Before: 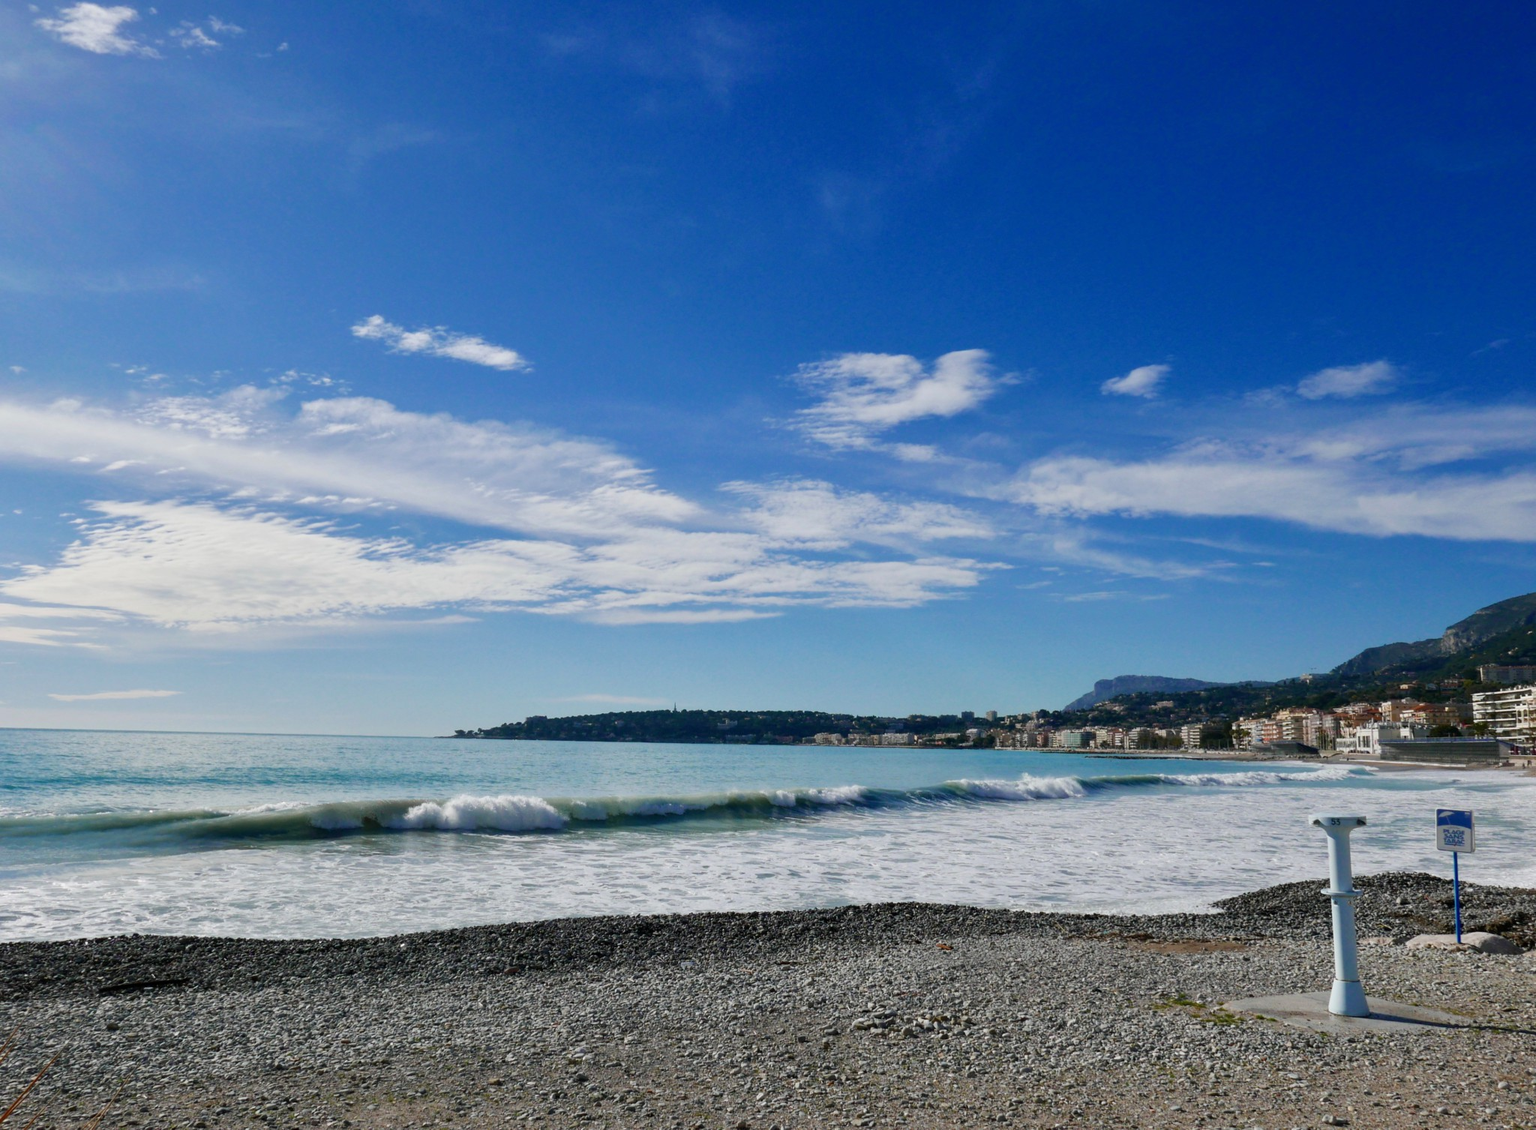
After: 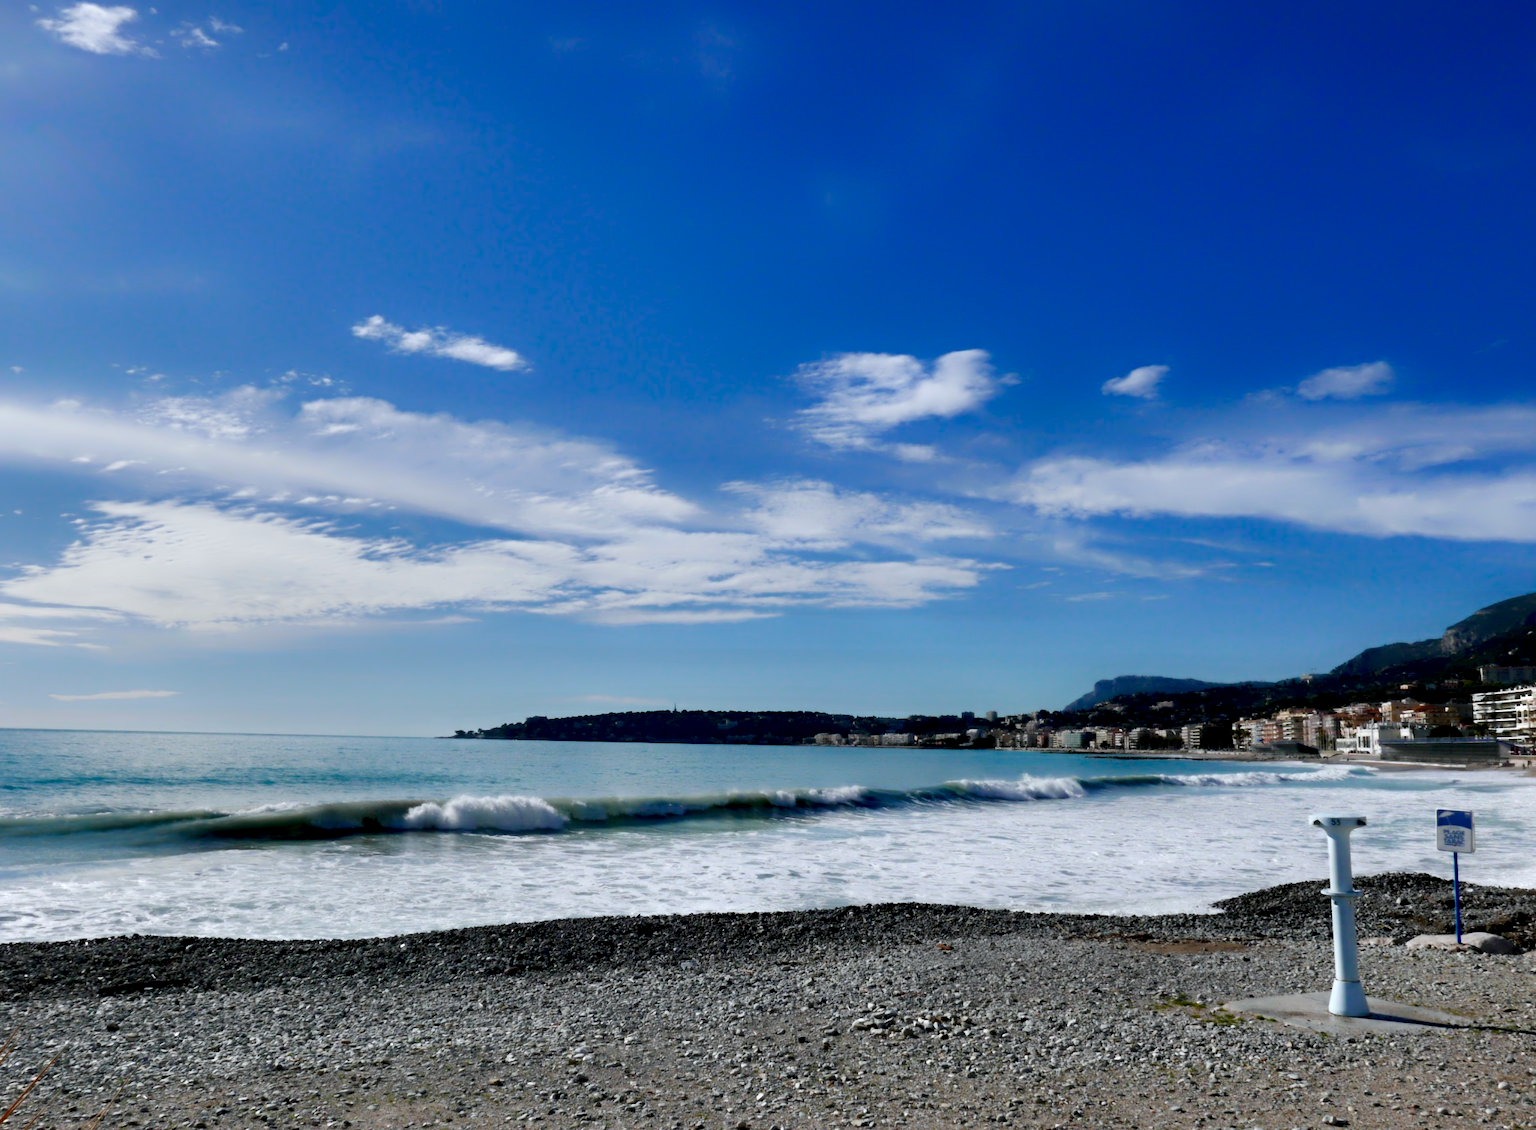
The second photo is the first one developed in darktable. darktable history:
color calibration: x 0.355, y 0.367, temperature 4700.38 K
exposure: exposure -0.072 EV, compensate highlight preservation false
local contrast: detail 70%
contrast equalizer: y [[0.783, 0.666, 0.575, 0.77, 0.556, 0.501], [0.5 ×6], [0.5 ×6], [0, 0.02, 0.272, 0.399, 0.062, 0], [0 ×6]]
